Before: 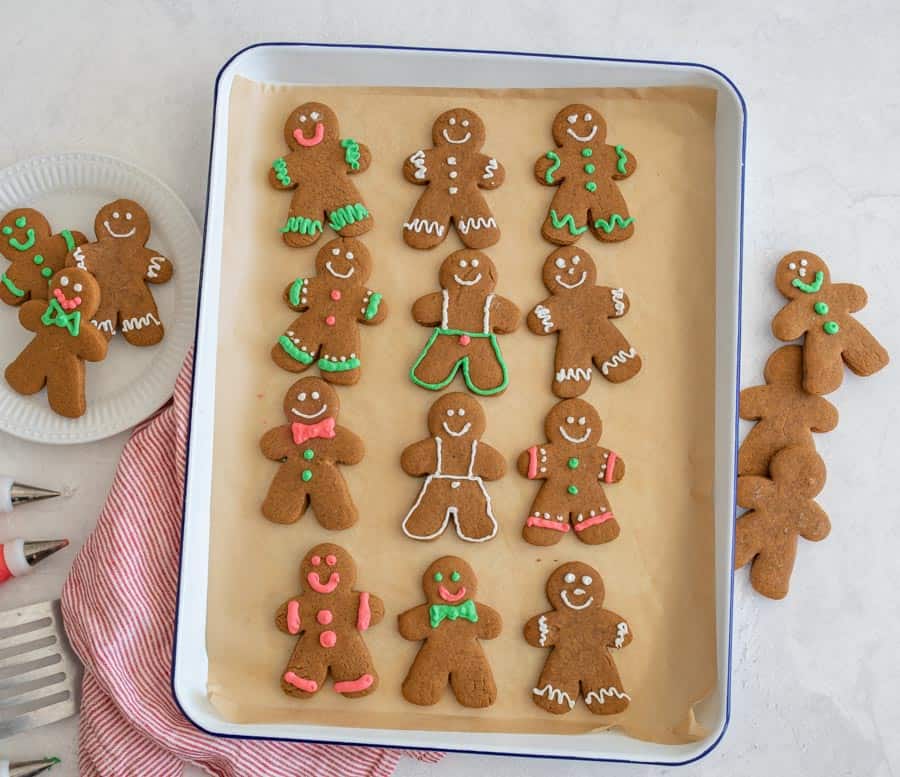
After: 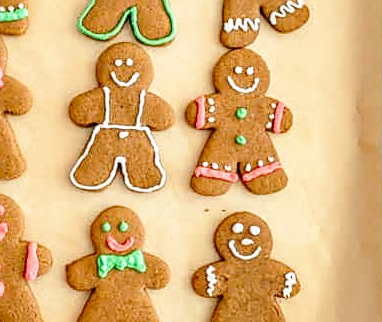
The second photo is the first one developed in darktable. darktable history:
crop: left 36.951%, top 45.065%, right 20.51%, bottom 13.411%
local contrast: detail 130%
base curve: curves: ch0 [(0, 0) (0.028, 0.03) (0.121, 0.232) (0.46, 0.748) (0.859, 0.968) (1, 1)], preserve colors none
sharpen: on, module defaults
